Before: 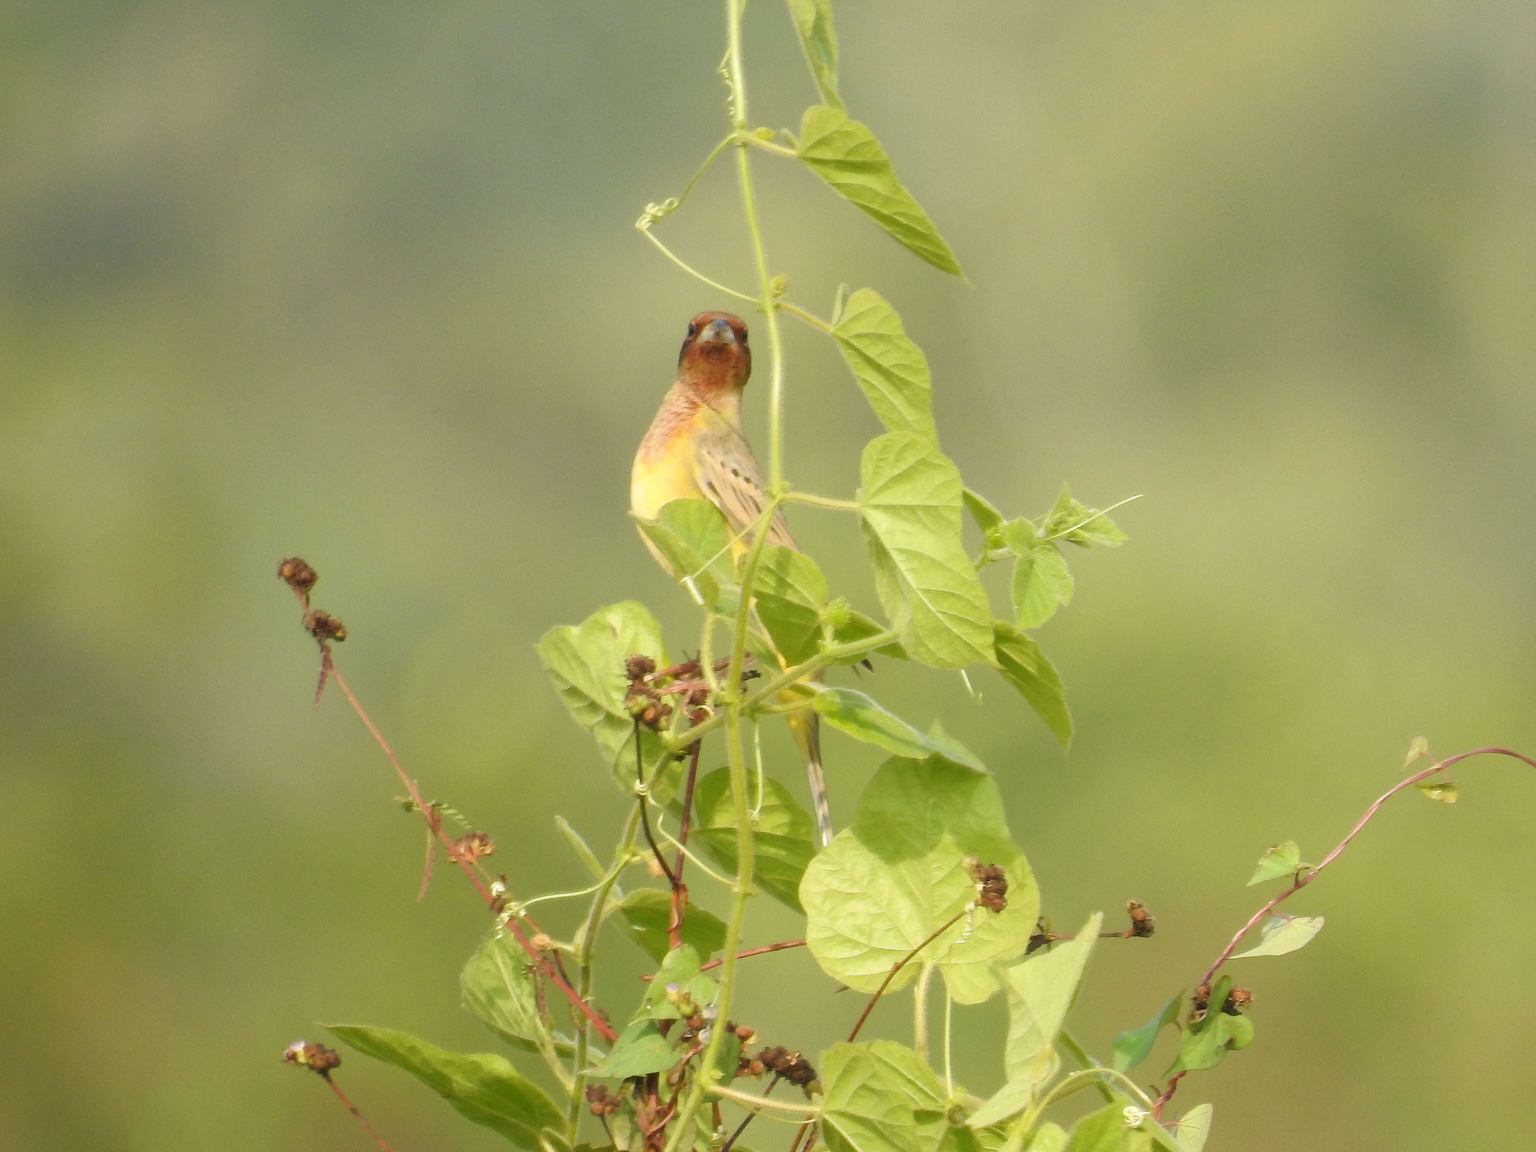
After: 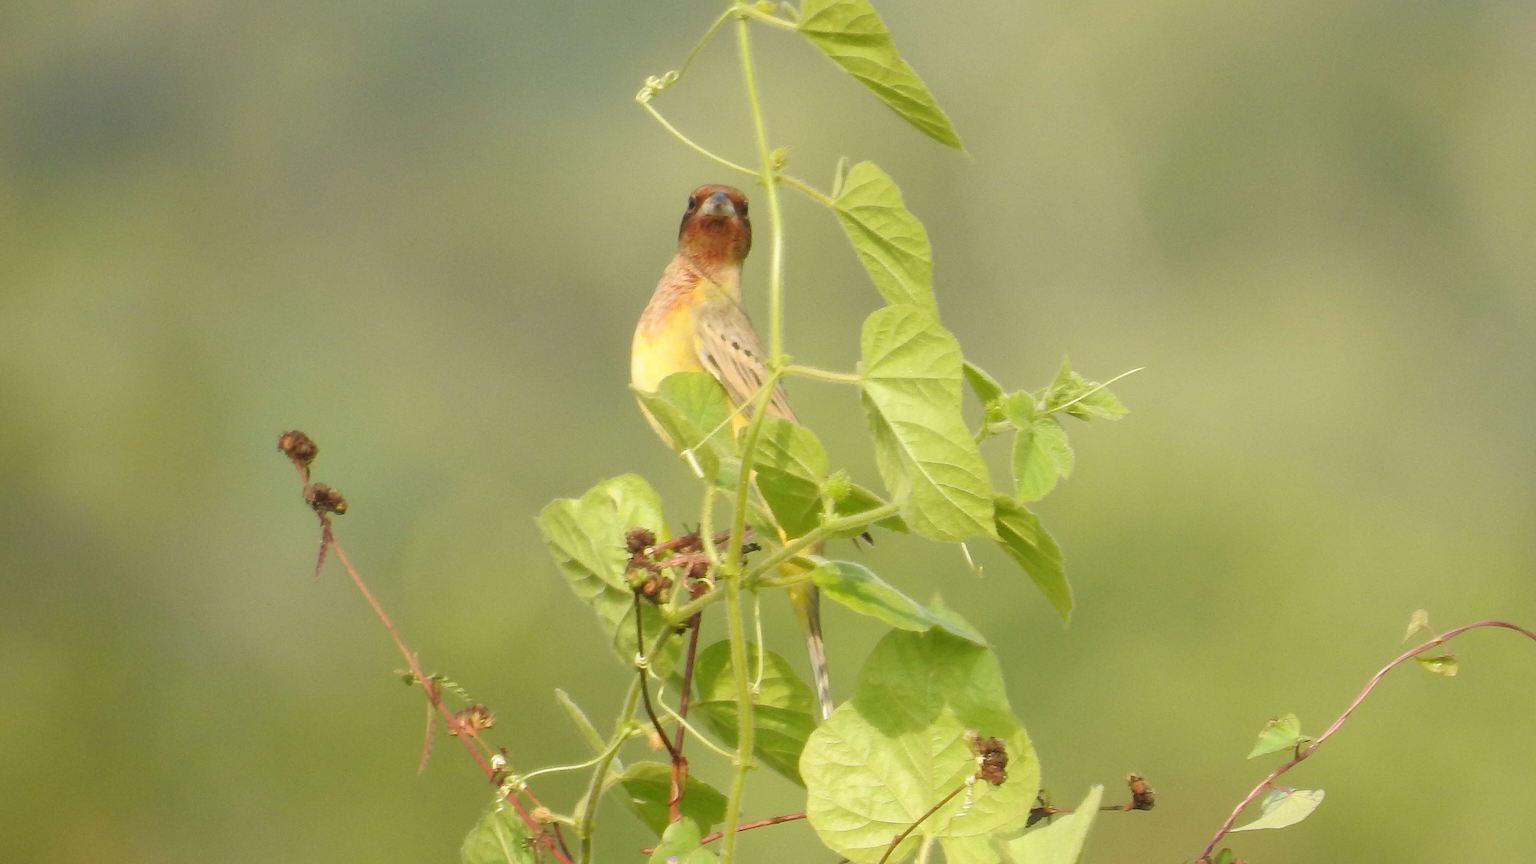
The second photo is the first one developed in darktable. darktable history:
crop: top 11.058%, bottom 13.909%
